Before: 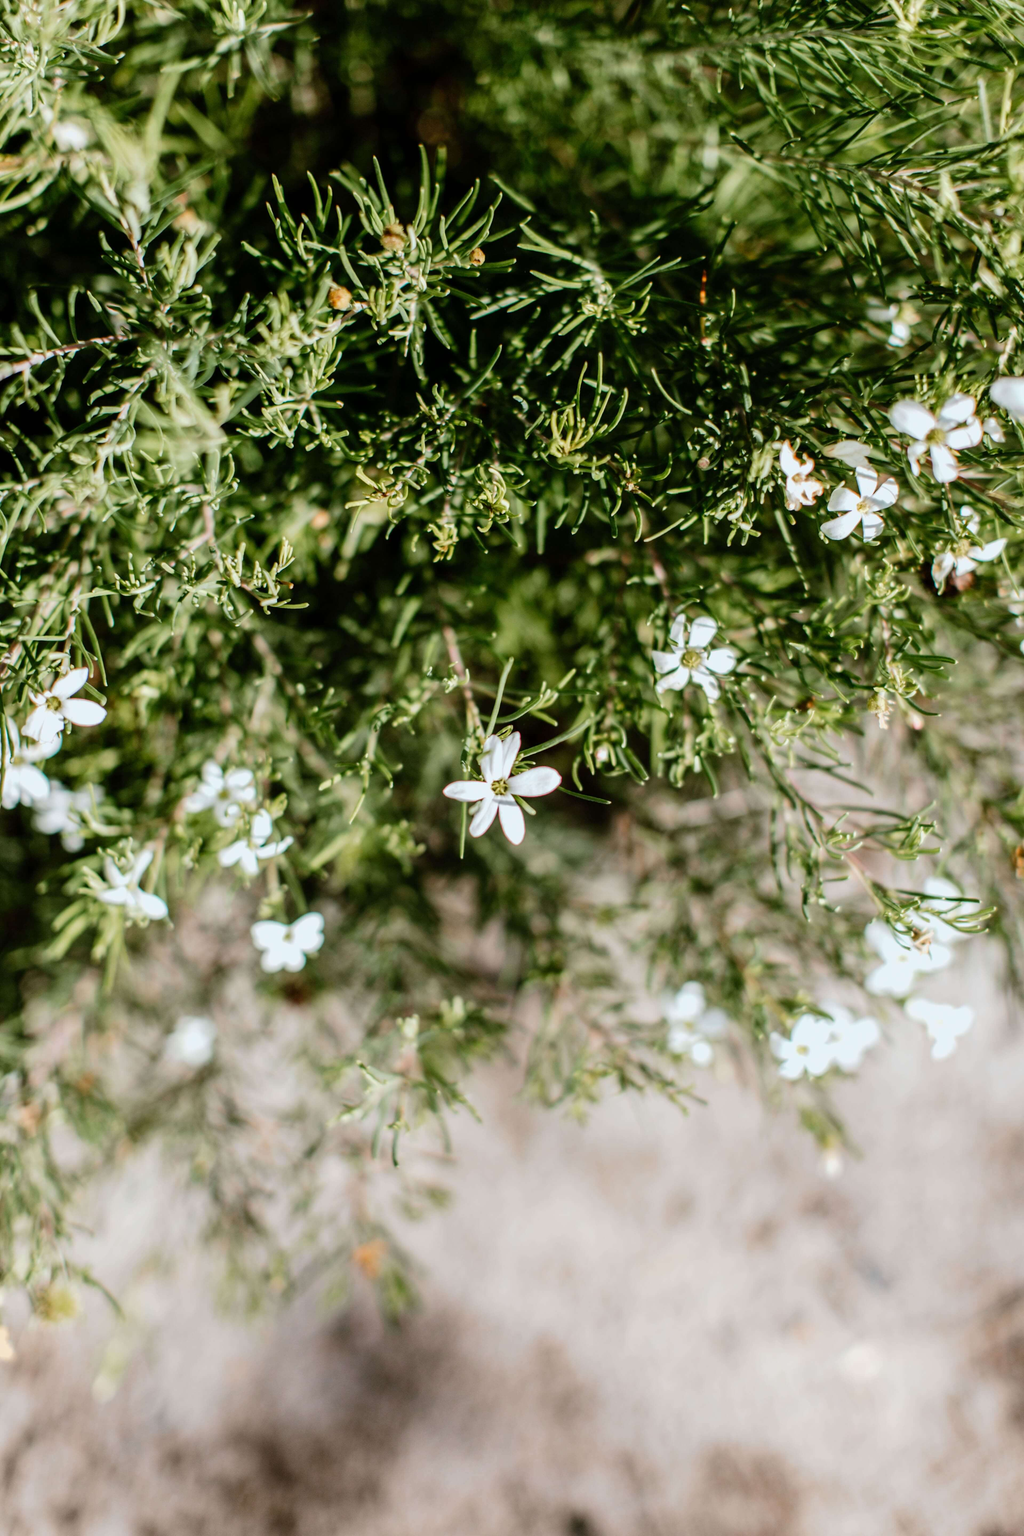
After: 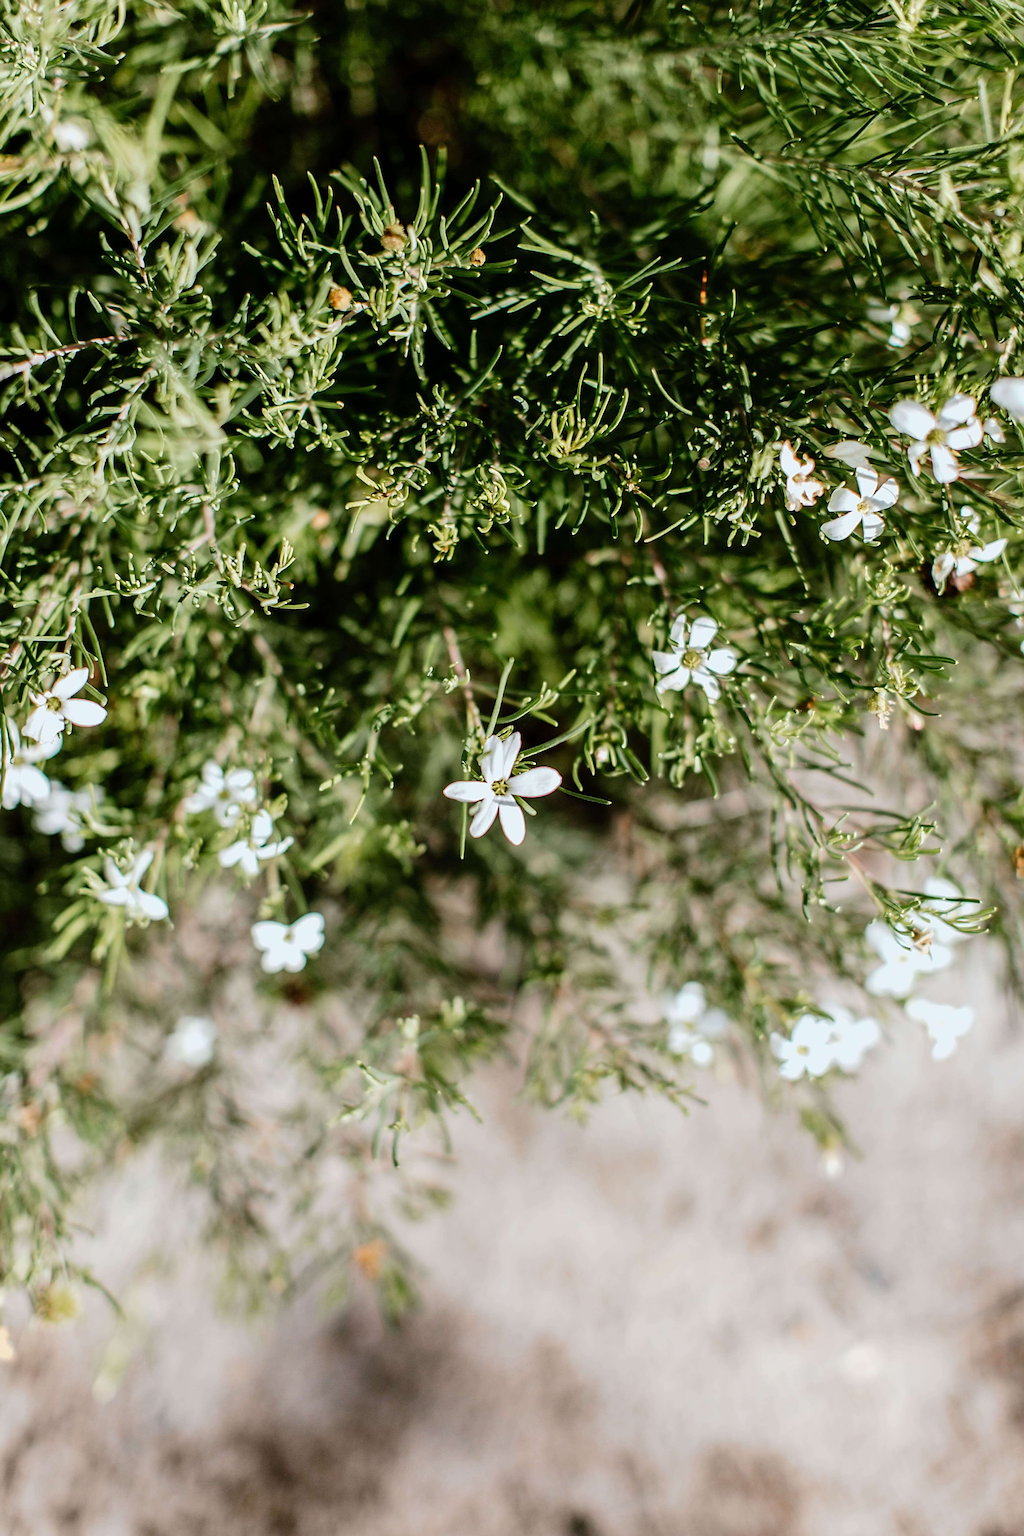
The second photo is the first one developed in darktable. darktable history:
sharpen: radius 2.974, amount 0.772
